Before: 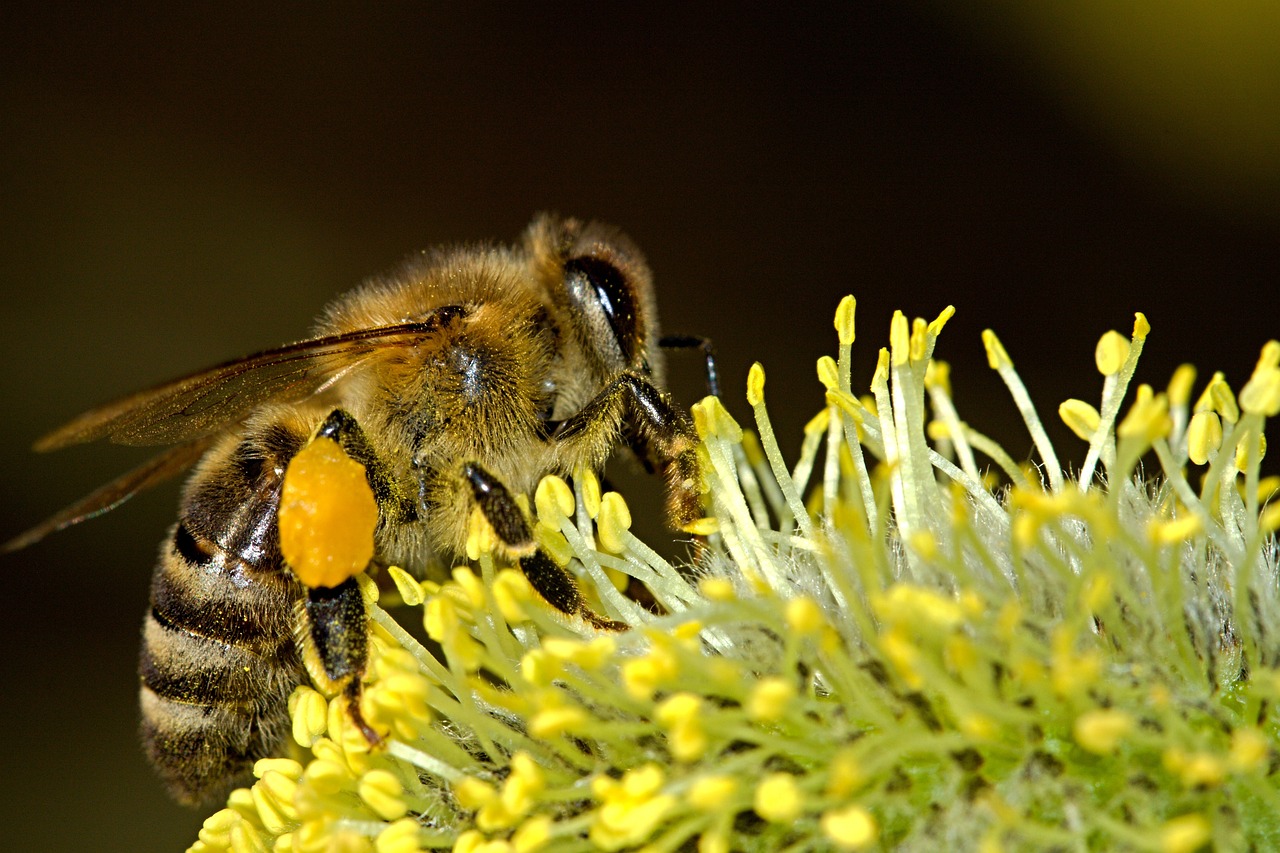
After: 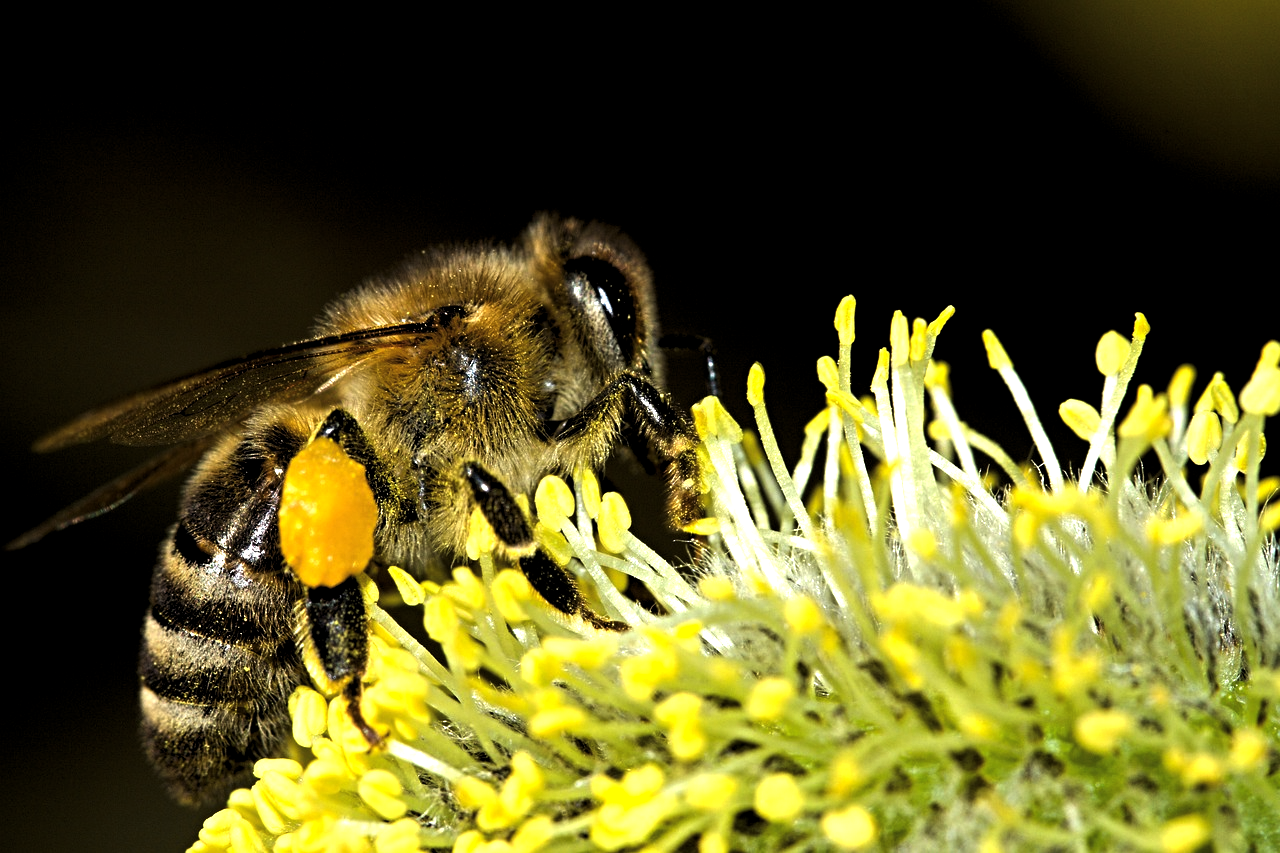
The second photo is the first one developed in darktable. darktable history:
exposure: black level correction 0.001, exposure 0.499 EV, compensate highlight preservation false
levels: levels [0.101, 0.578, 0.953]
